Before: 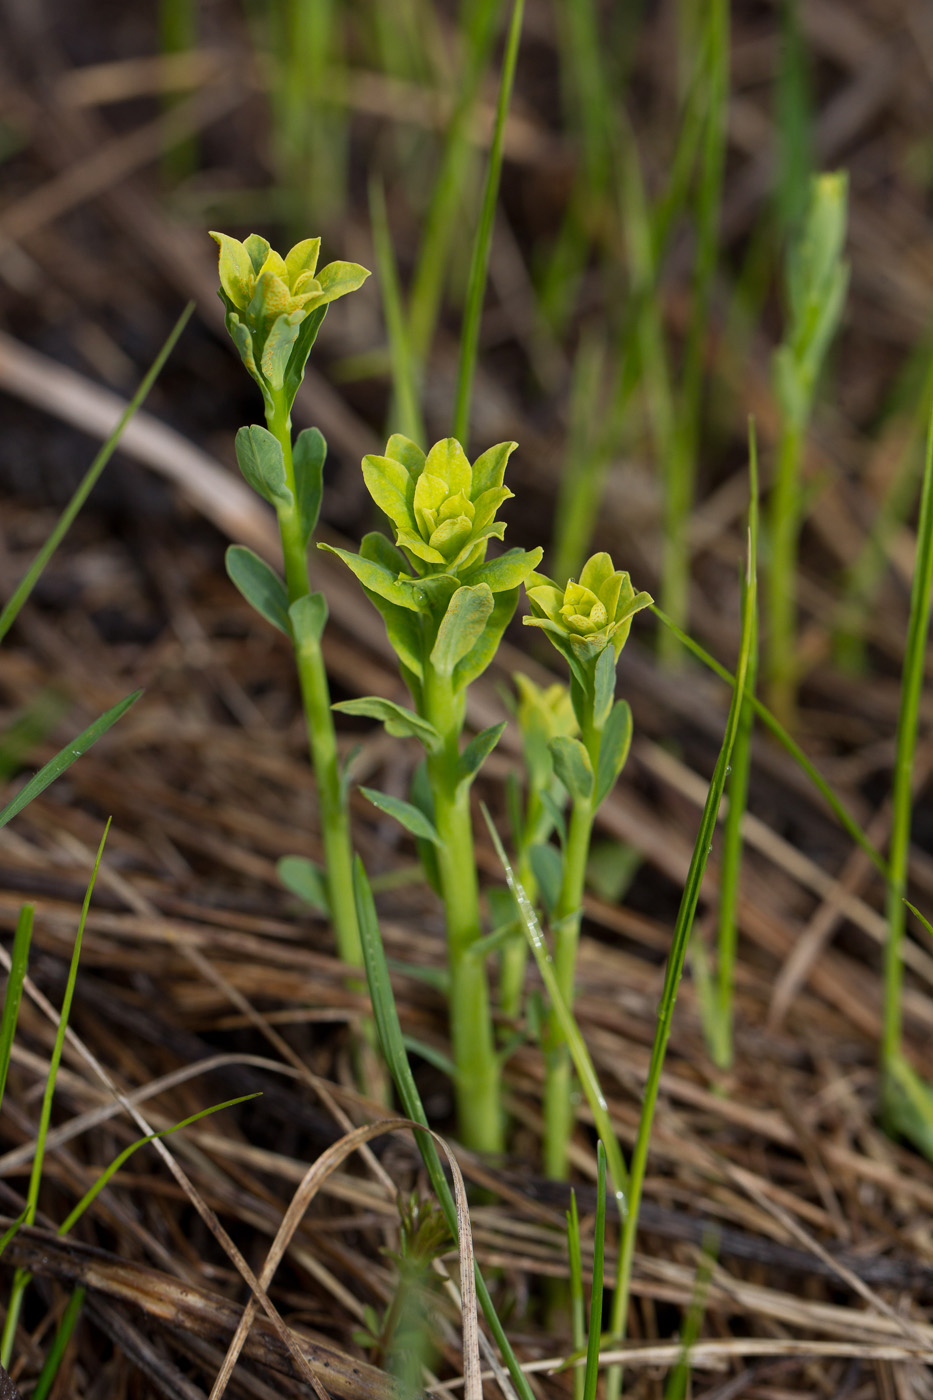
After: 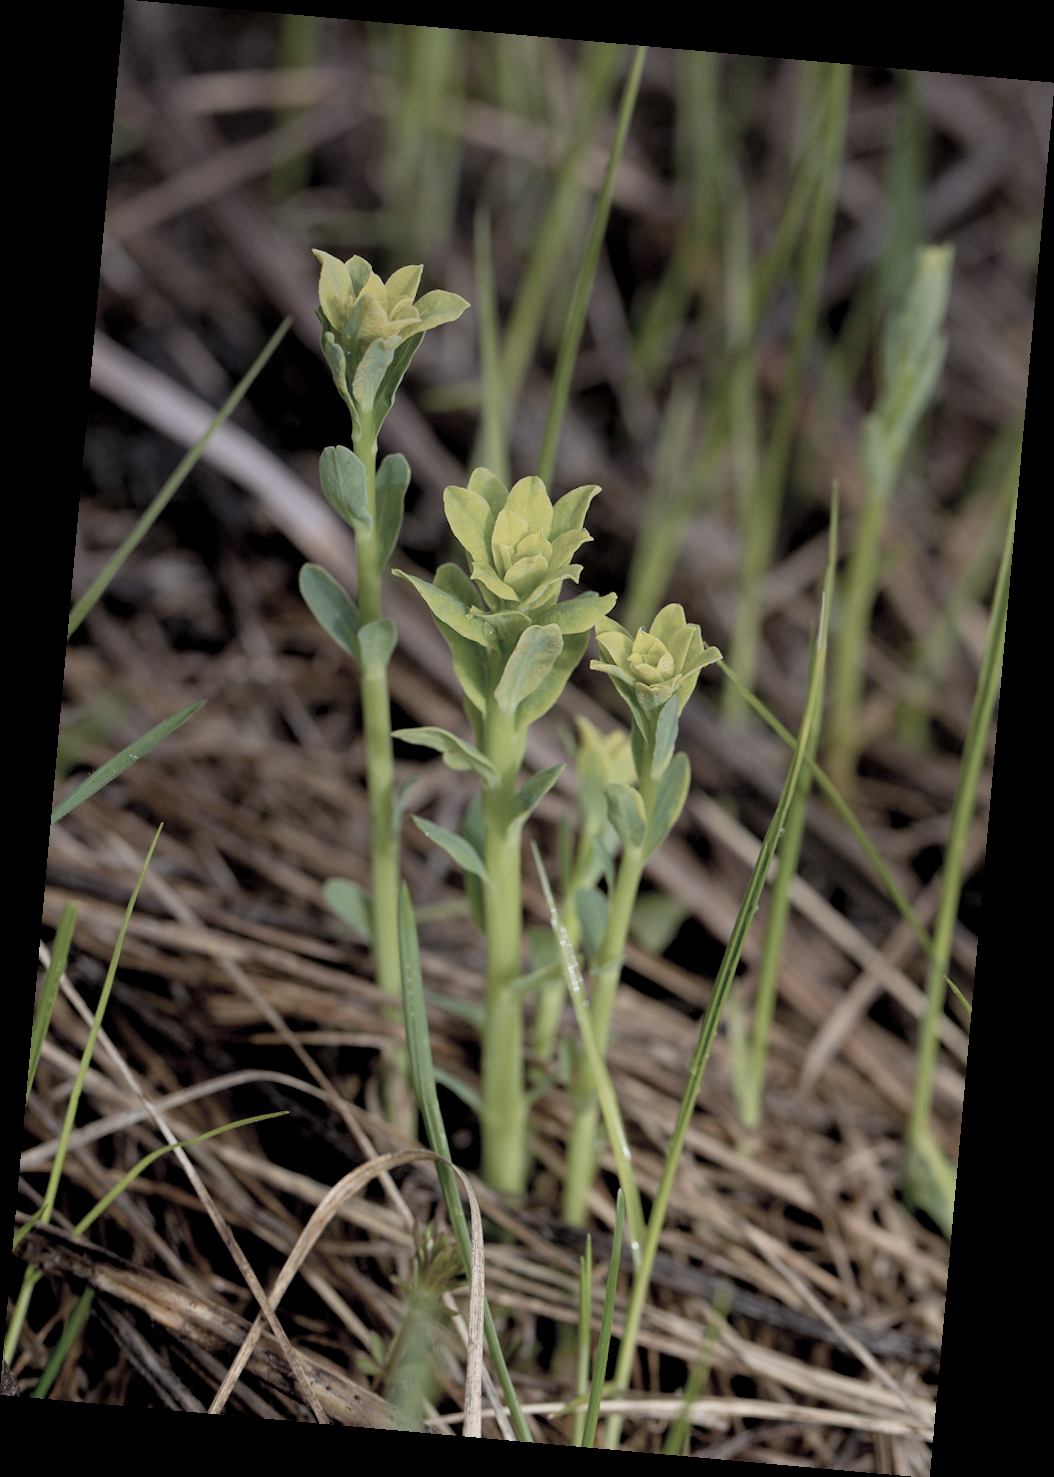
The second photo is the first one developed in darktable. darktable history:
contrast brightness saturation: brightness 0.18, saturation -0.5
velvia: strength 15%
exposure: black level correction 0.009, compensate highlight preservation false
graduated density: hue 238.83°, saturation 50%
rotate and perspective: rotation 5.12°, automatic cropping off
